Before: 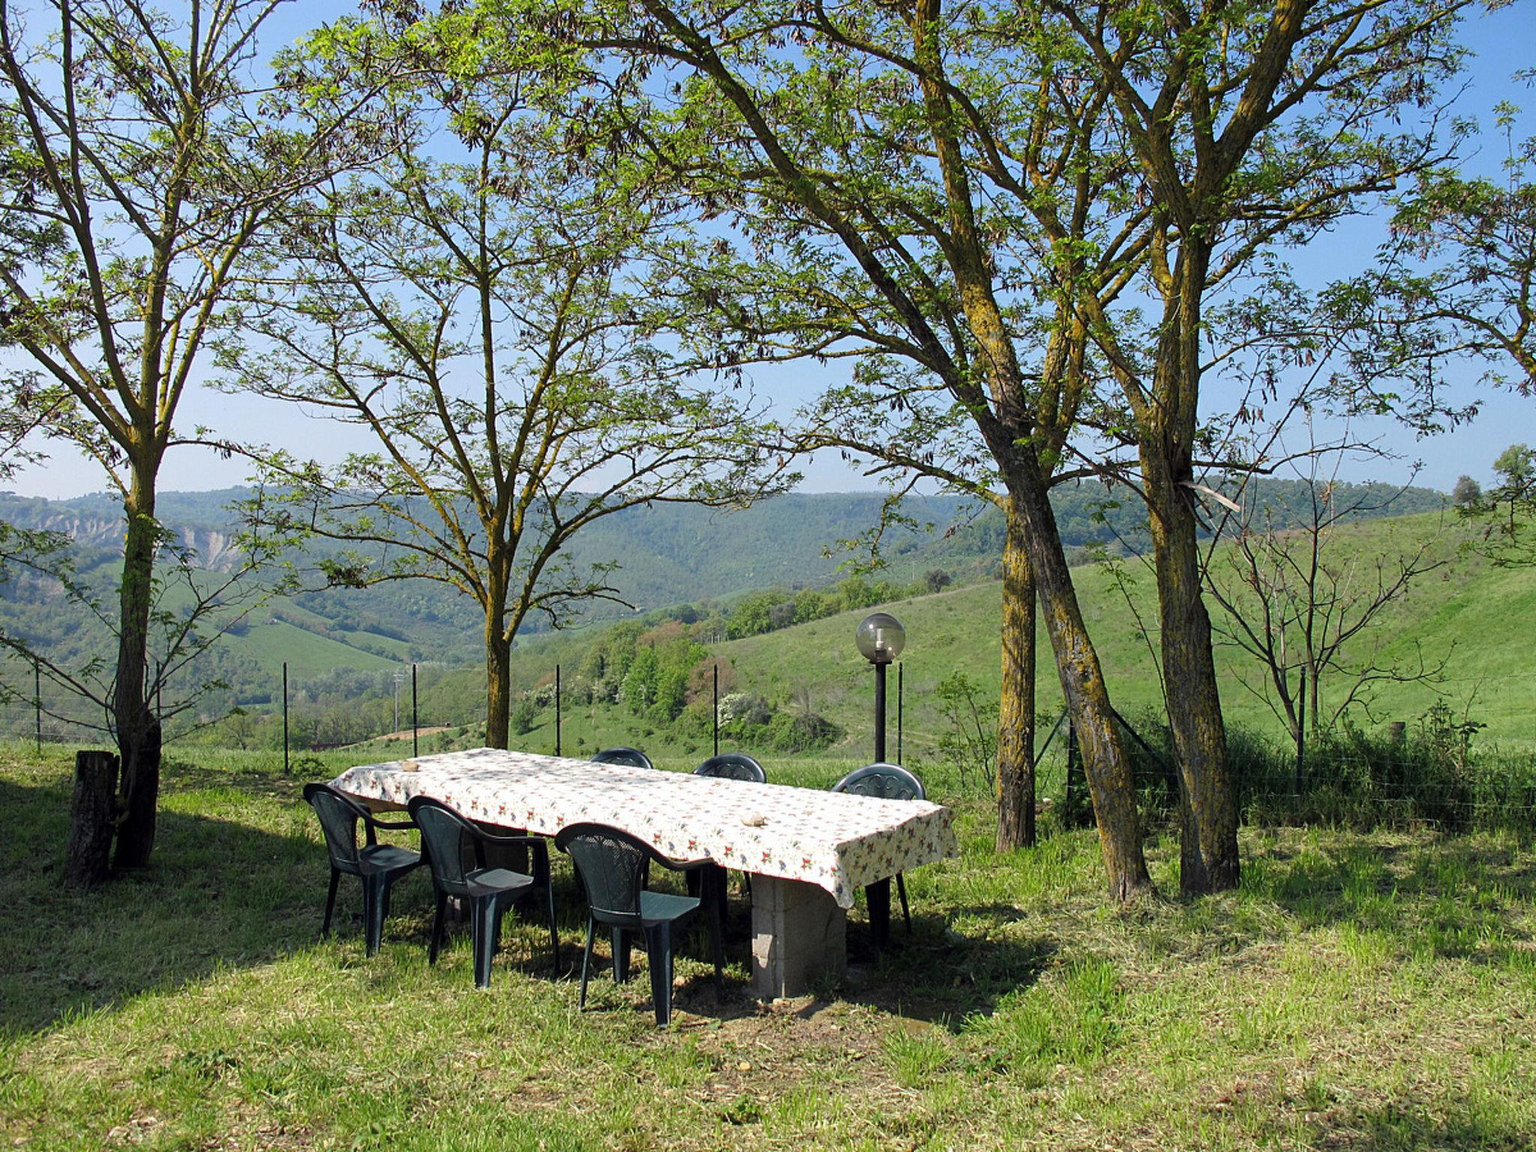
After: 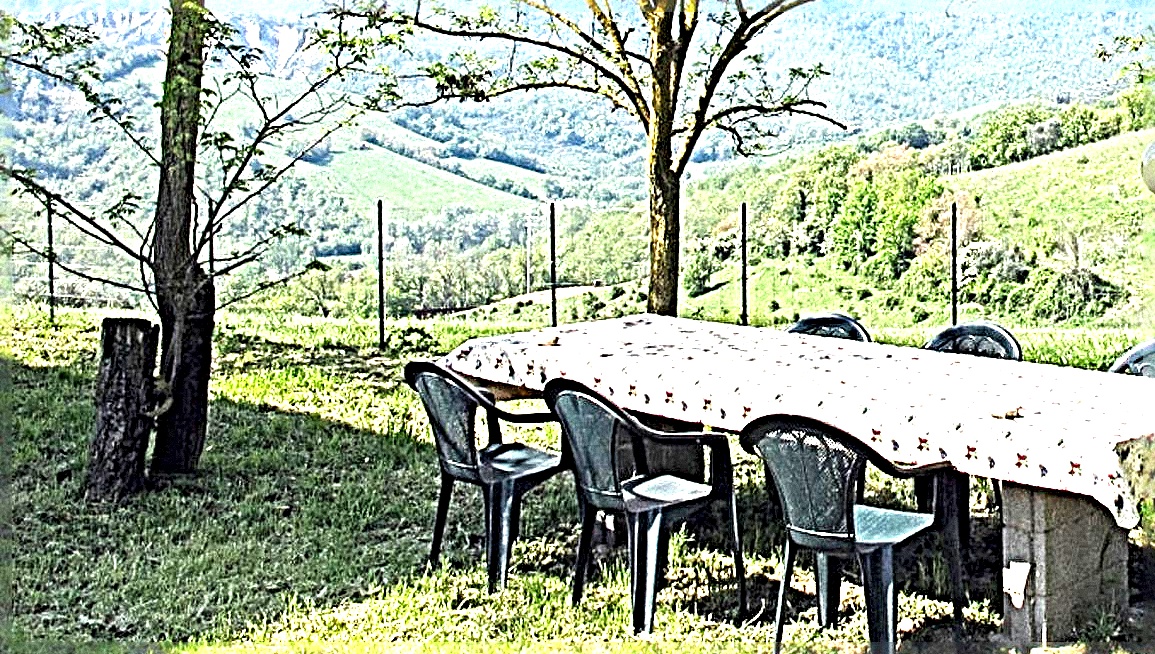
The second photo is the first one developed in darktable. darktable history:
grain: mid-tones bias 0%
crop: top 44.483%, right 43.593%, bottom 12.892%
exposure: exposure 2.04 EV, compensate highlight preservation false
sharpen: radius 6.3, amount 1.8, threshold 0
